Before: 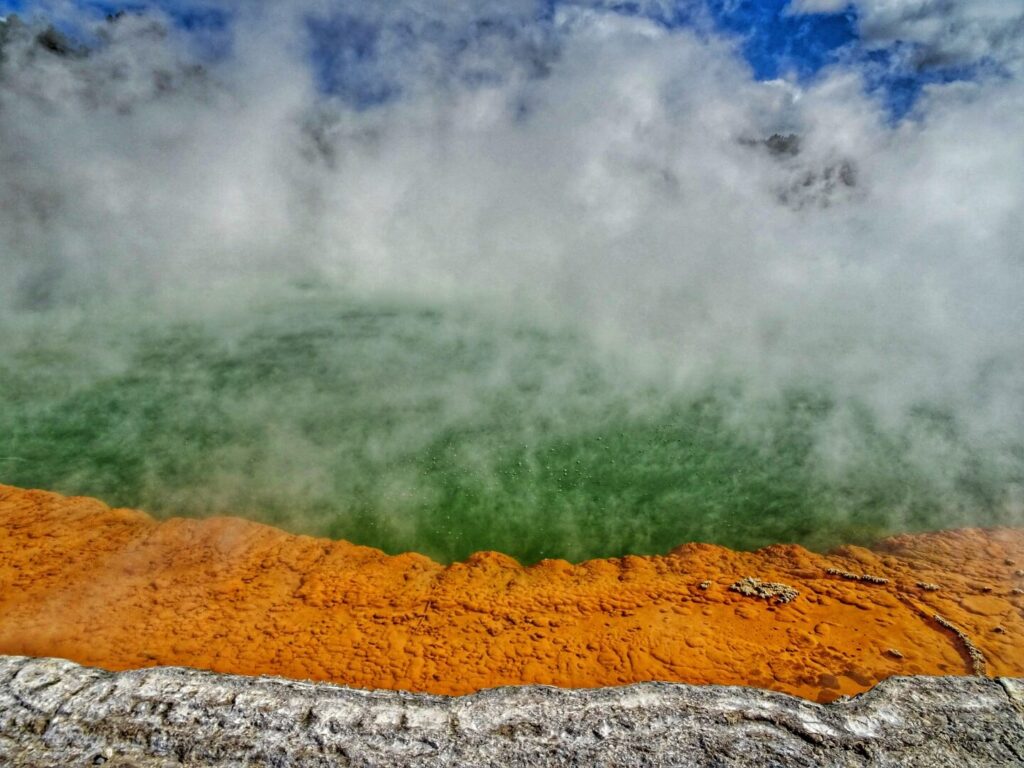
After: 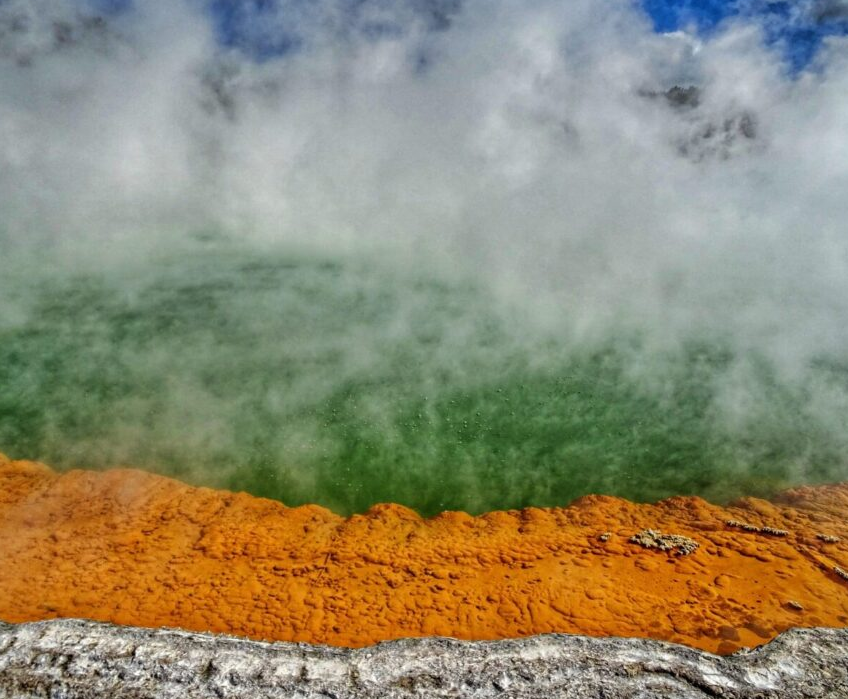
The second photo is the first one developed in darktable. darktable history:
crop: left 9.784%, top 6.304%, right 7.313%, bottom 2.622%
